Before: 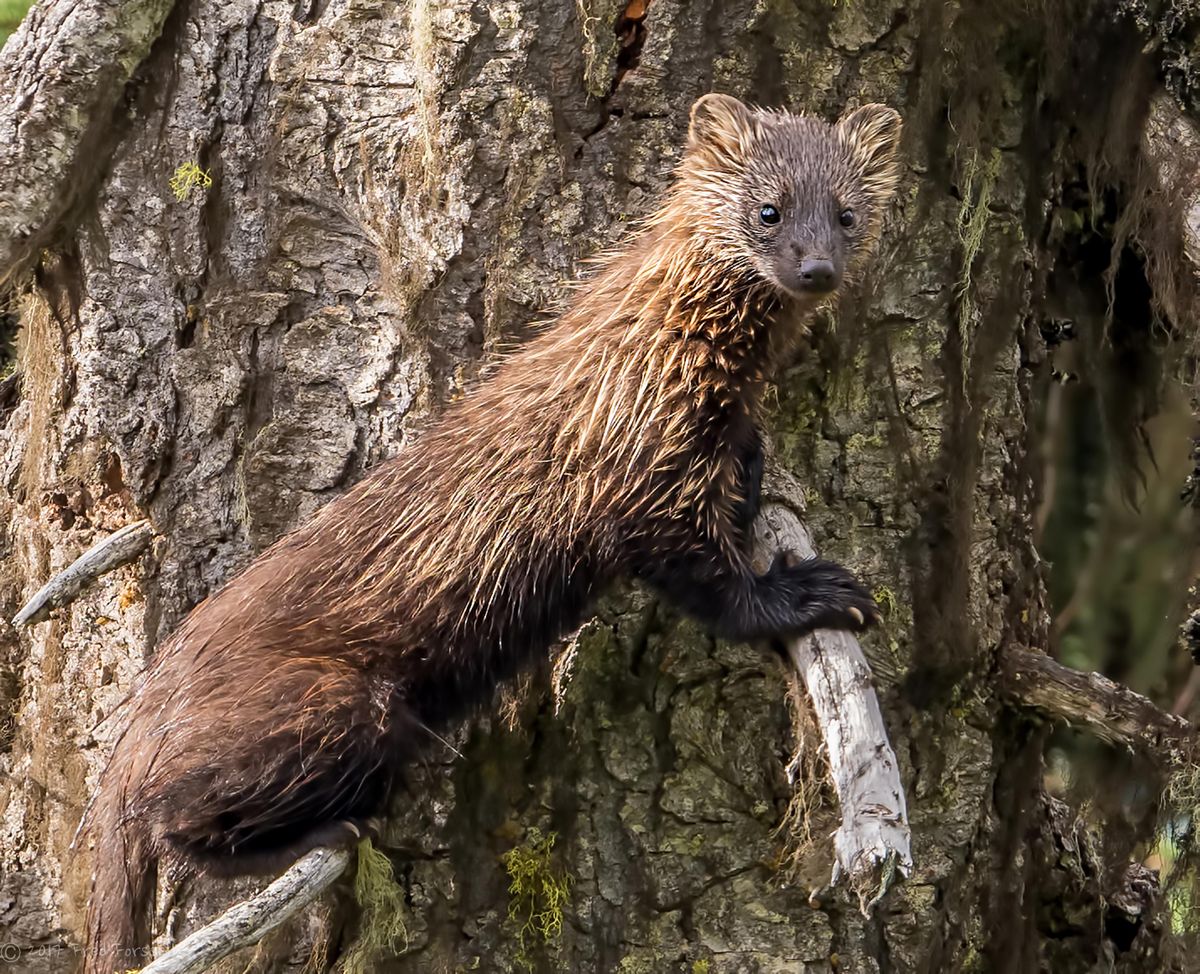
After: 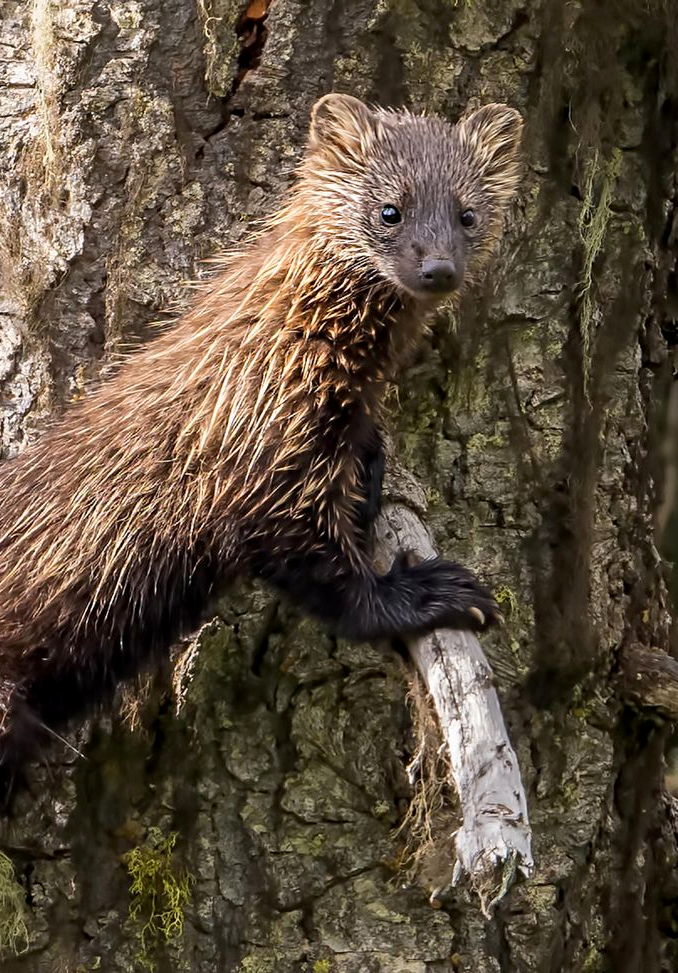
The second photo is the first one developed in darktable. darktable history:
exposure: black level correction 0.002, compensate highlight preservation false
tone equalizer: on, module defaults
crop: left 31.598%, top 0.012%, right 11.856%
